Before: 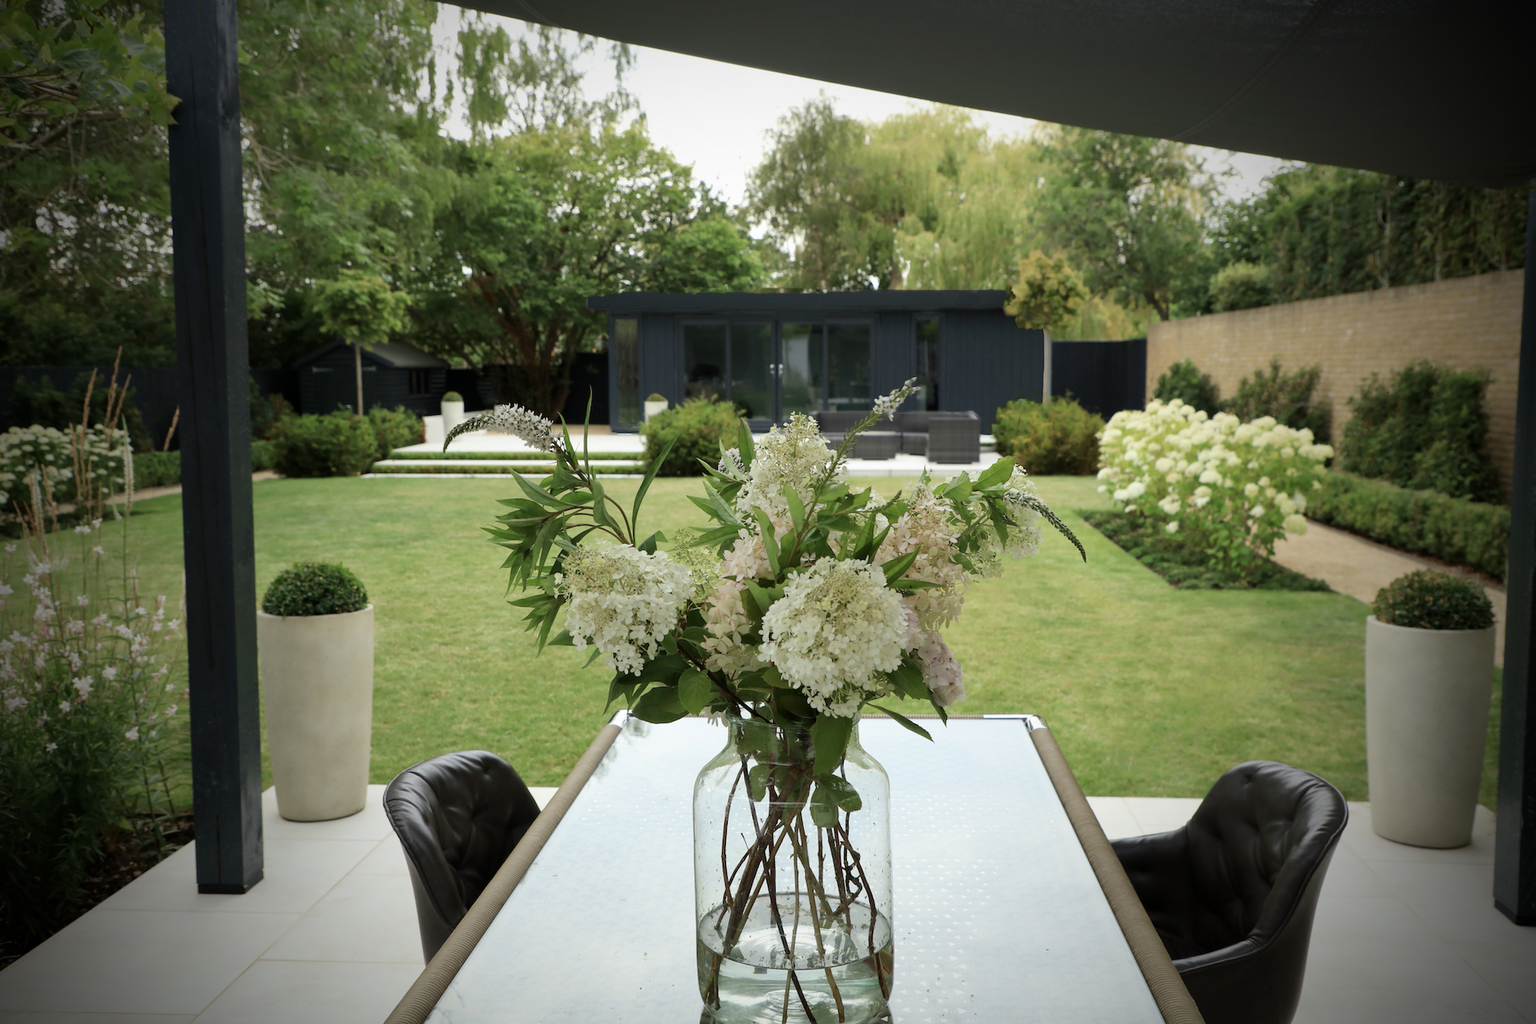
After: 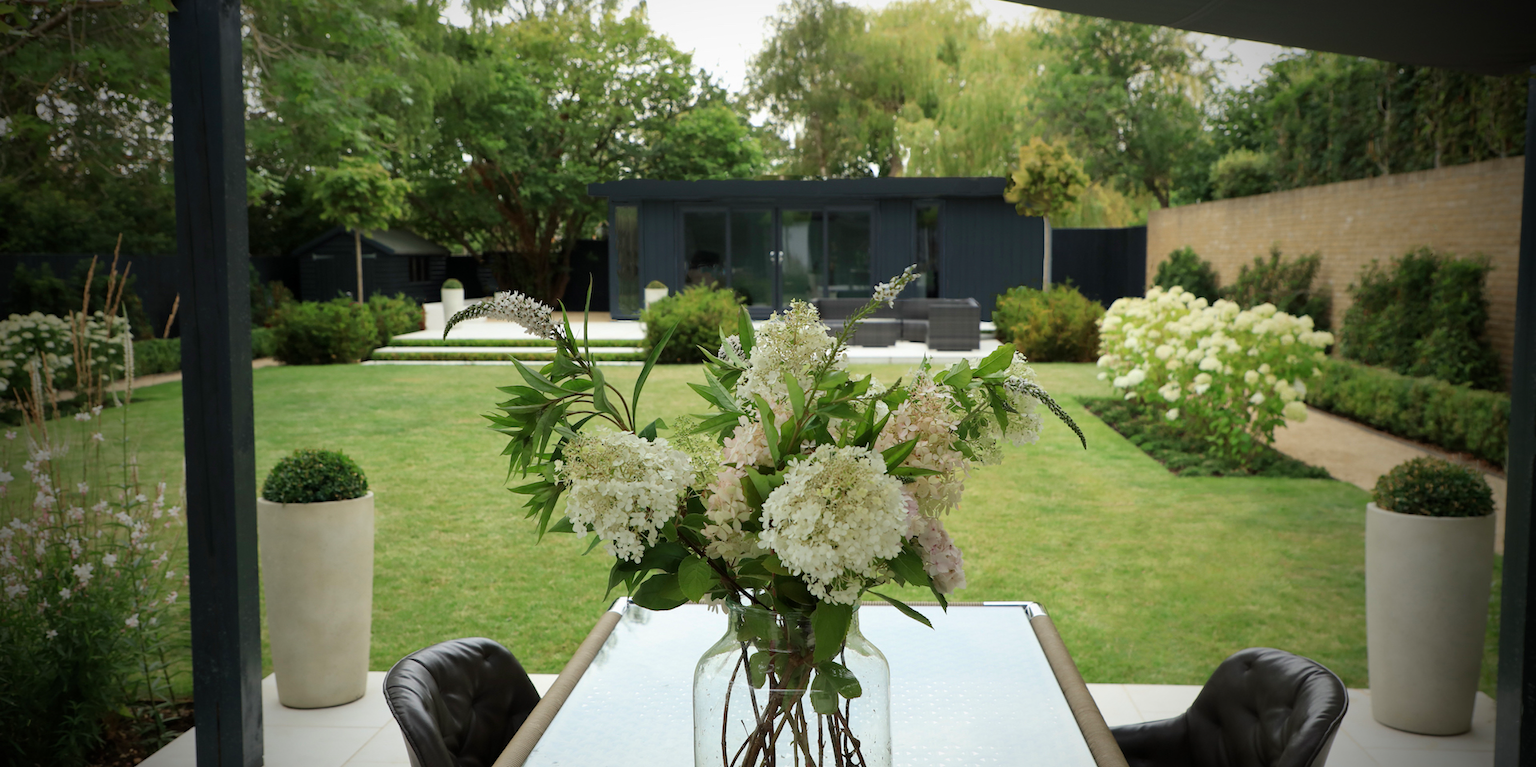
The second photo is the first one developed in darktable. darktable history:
crop: top 11.03%, bottom 13.918%
